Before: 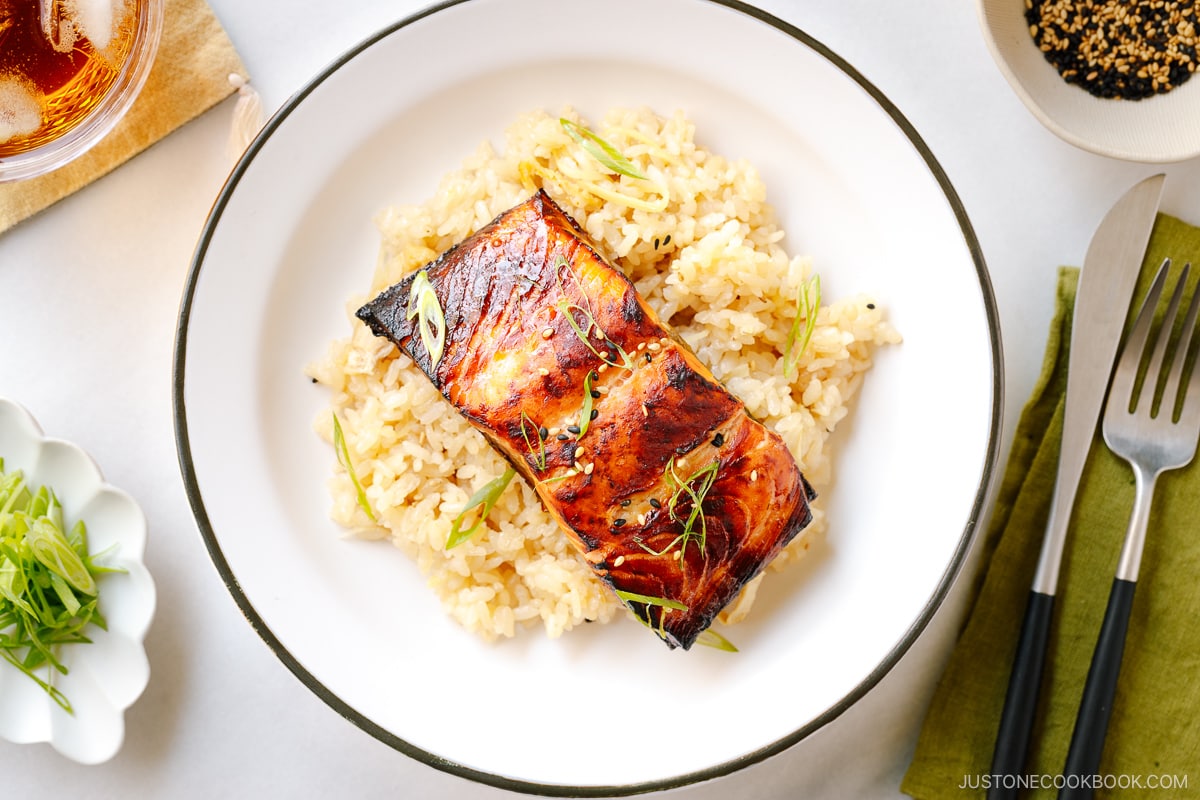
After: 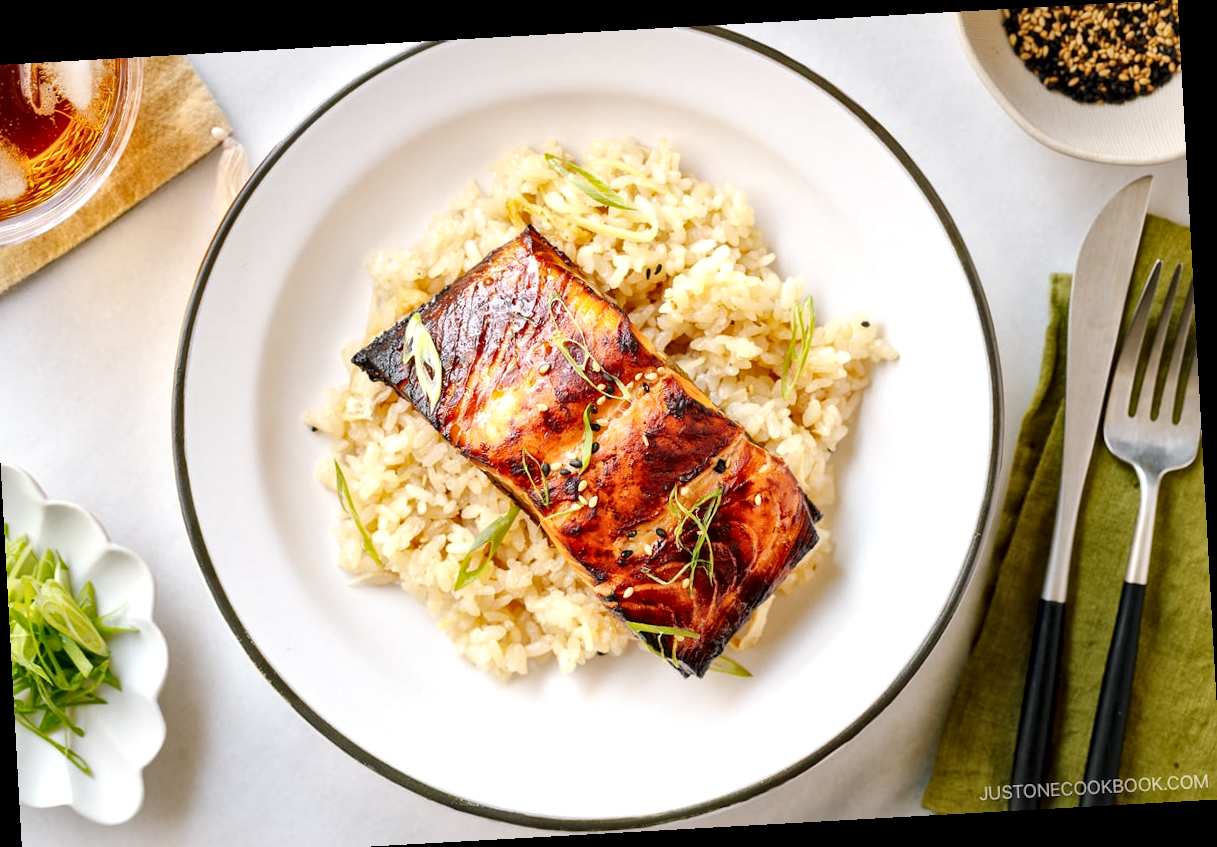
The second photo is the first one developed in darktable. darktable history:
crop: left 1.743%, right 0.268%, bottom 2.011%
rotate and perspective: rotation -3.18°, automatic cropping off
local contrast: mode bilateral grid, contrast 20, coarseness 19, detail 163%, midtone range 0.2
